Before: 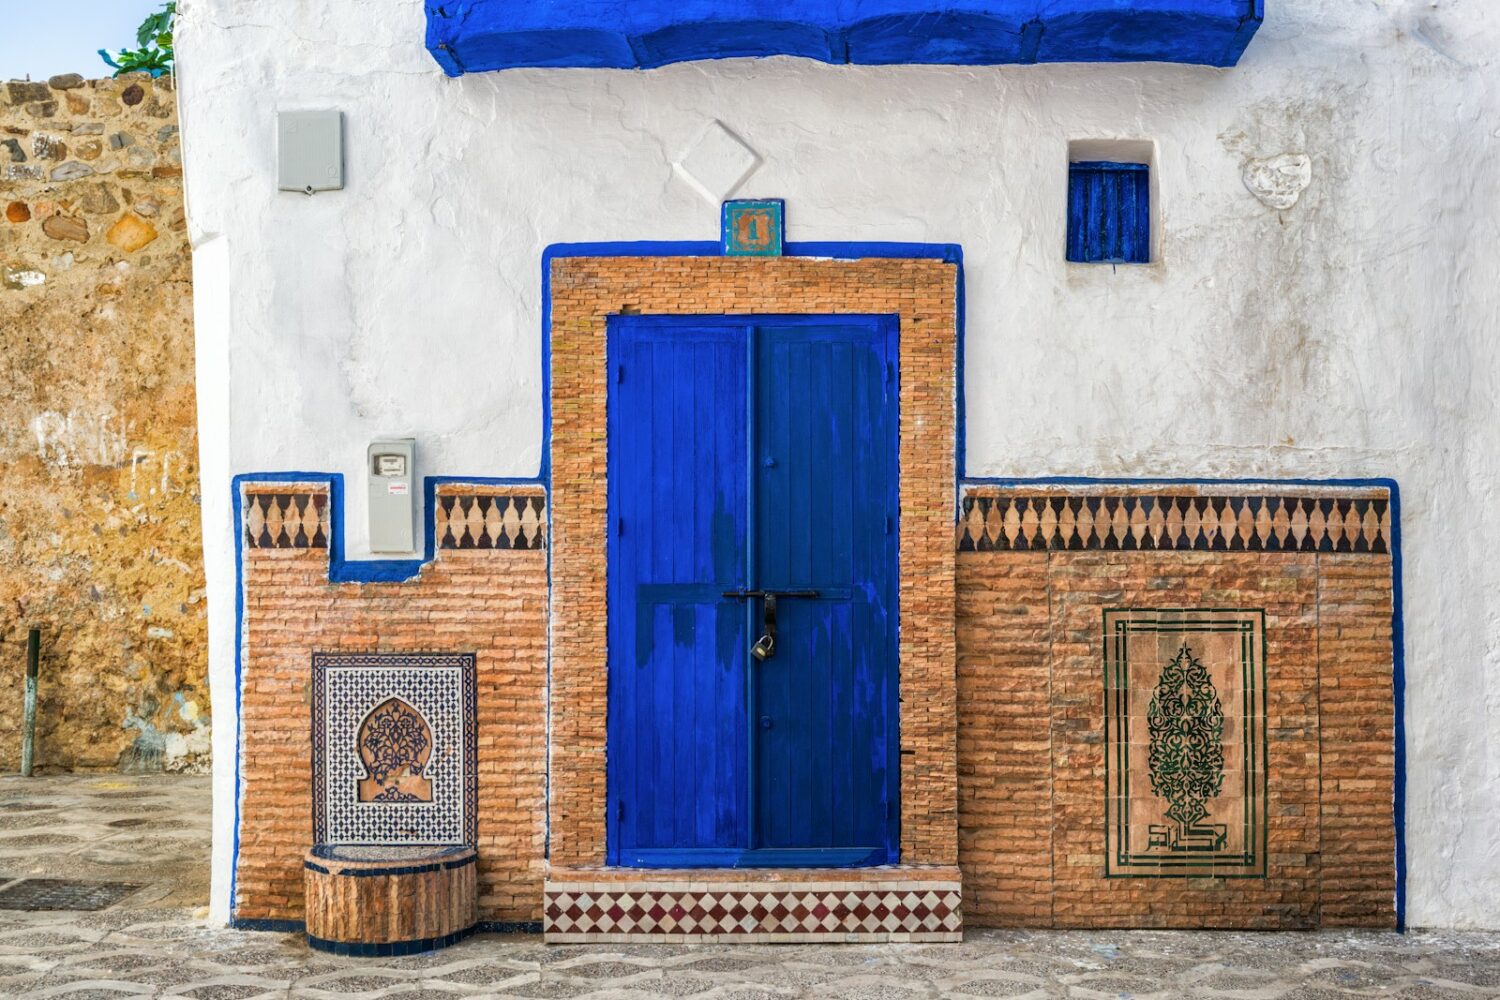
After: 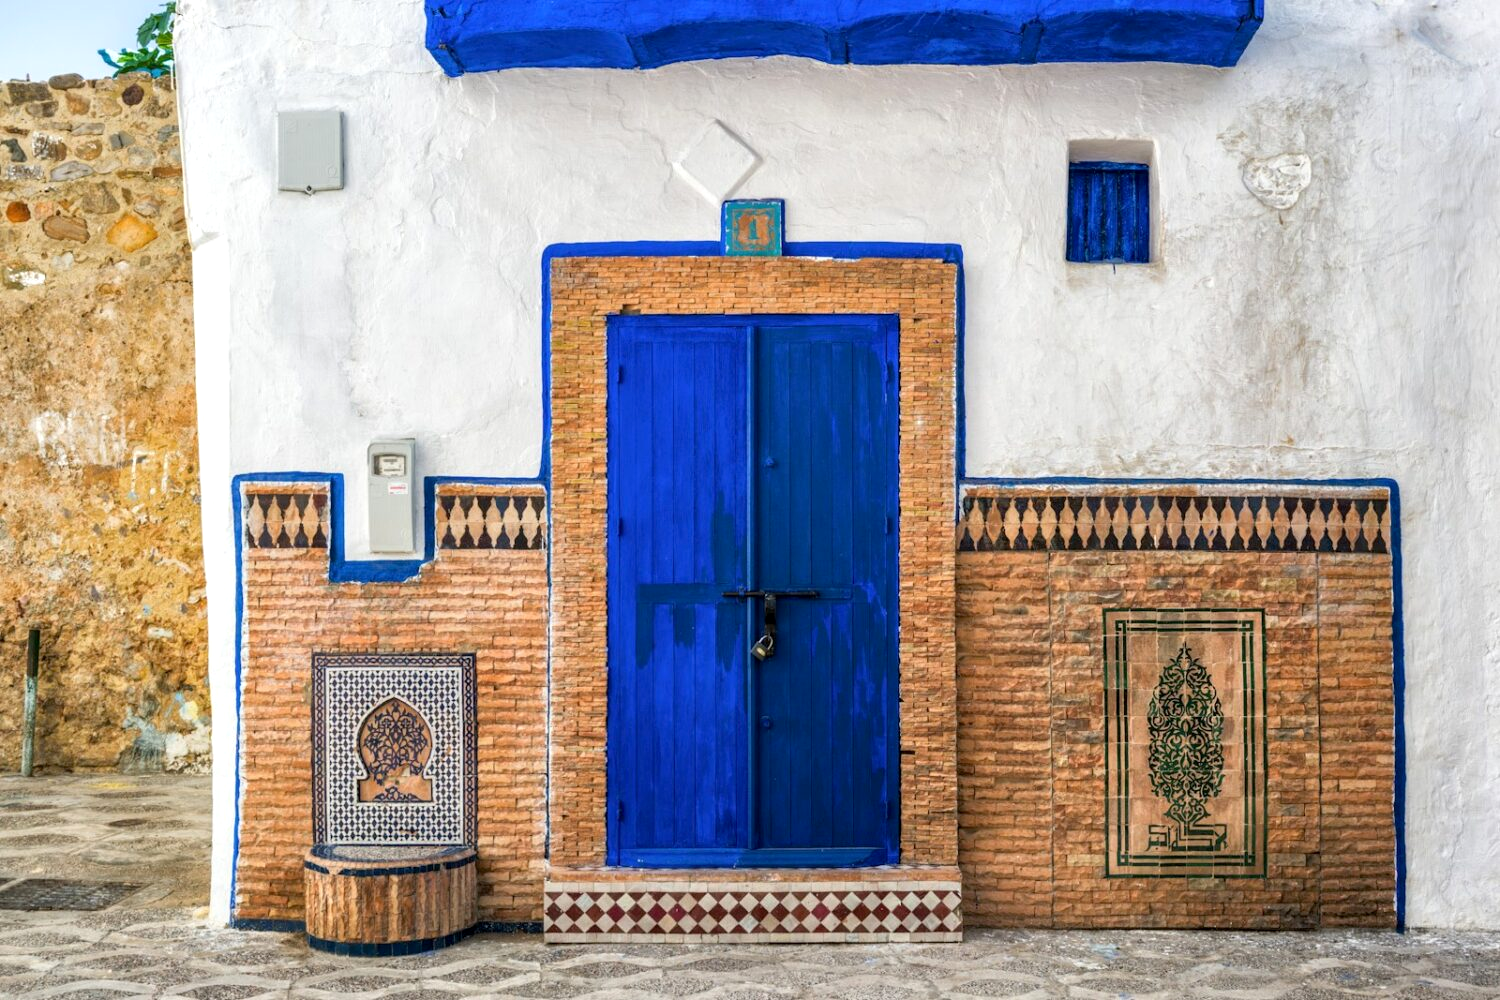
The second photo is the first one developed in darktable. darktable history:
exposure: black level correction 0.003, exposure 0.148 EV, compensate highlight preservation false
